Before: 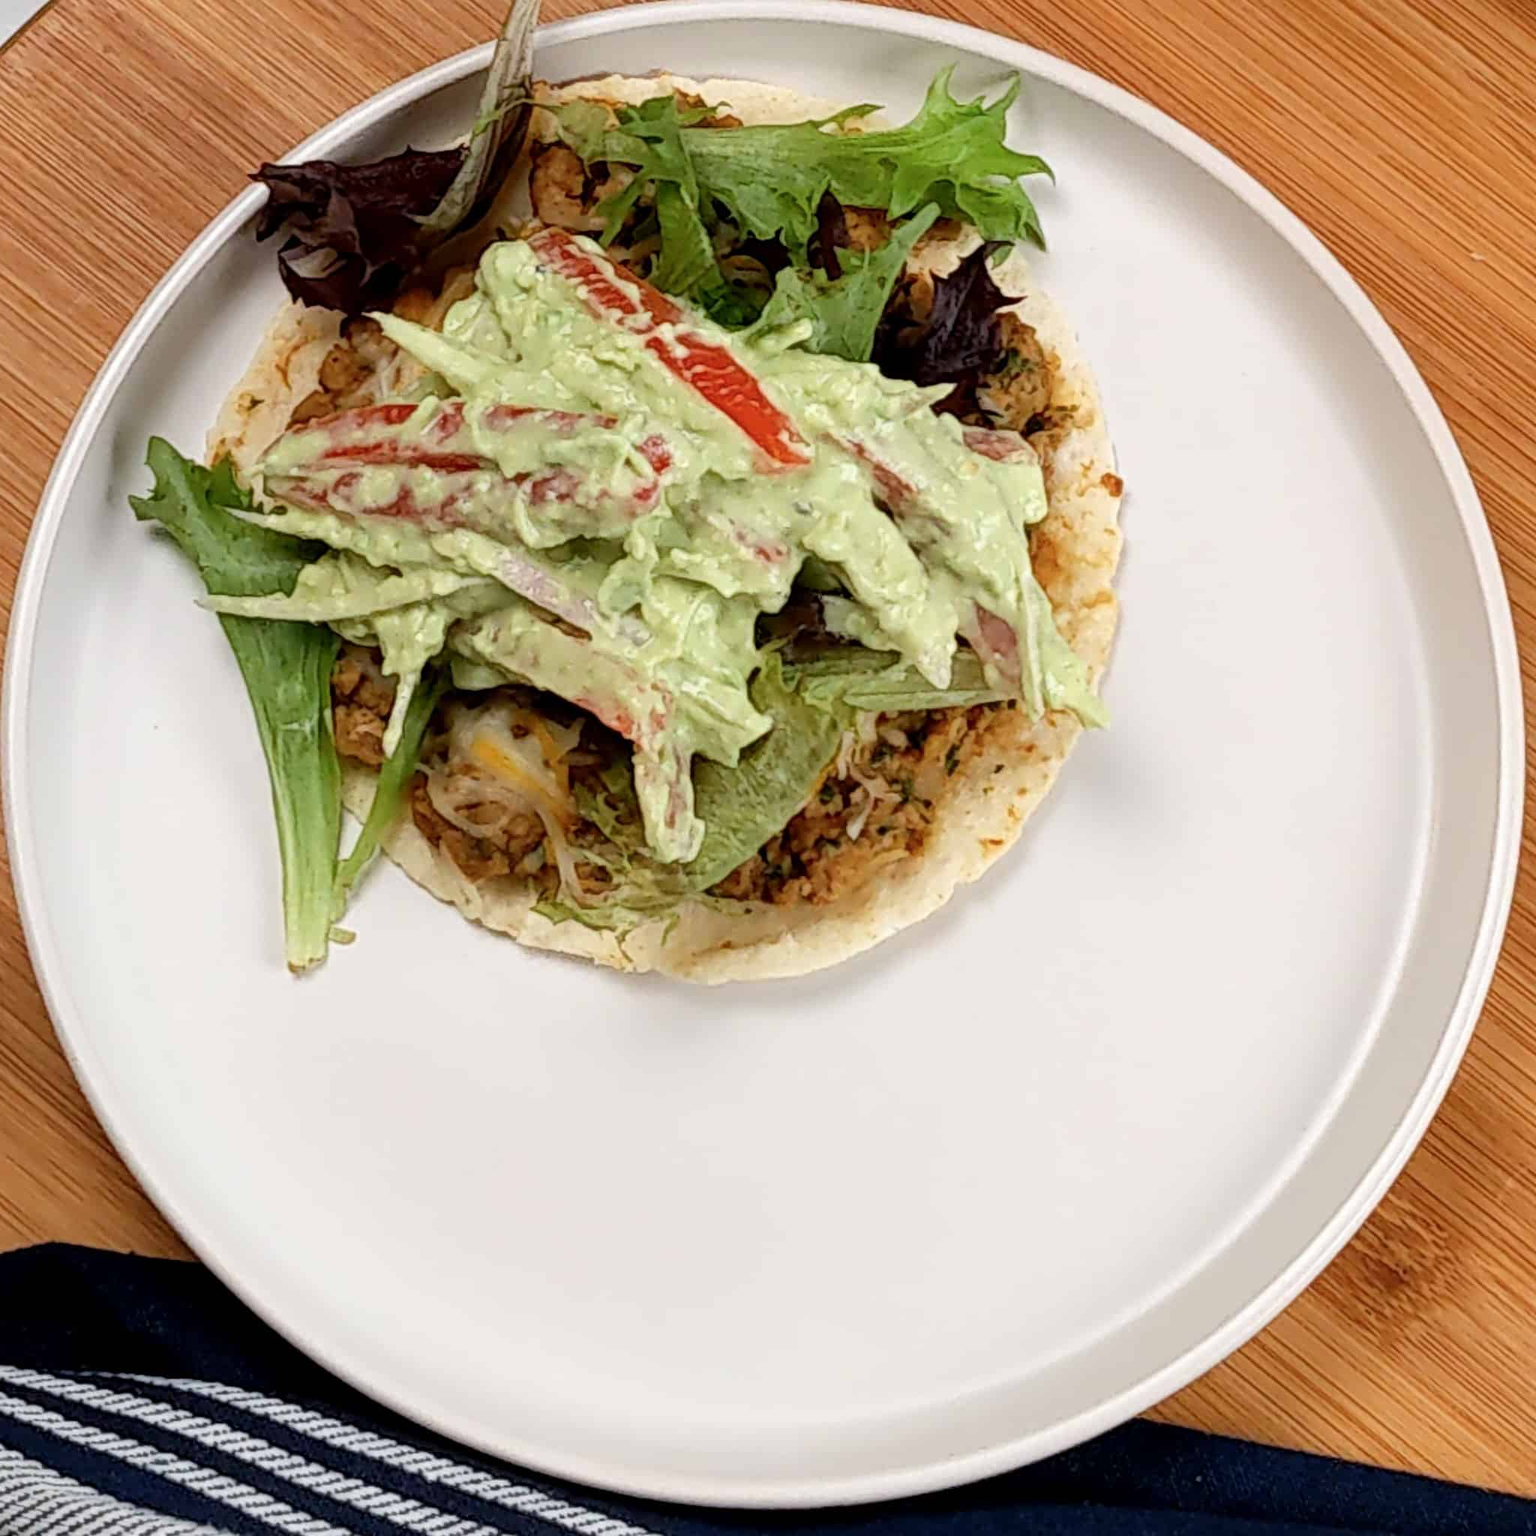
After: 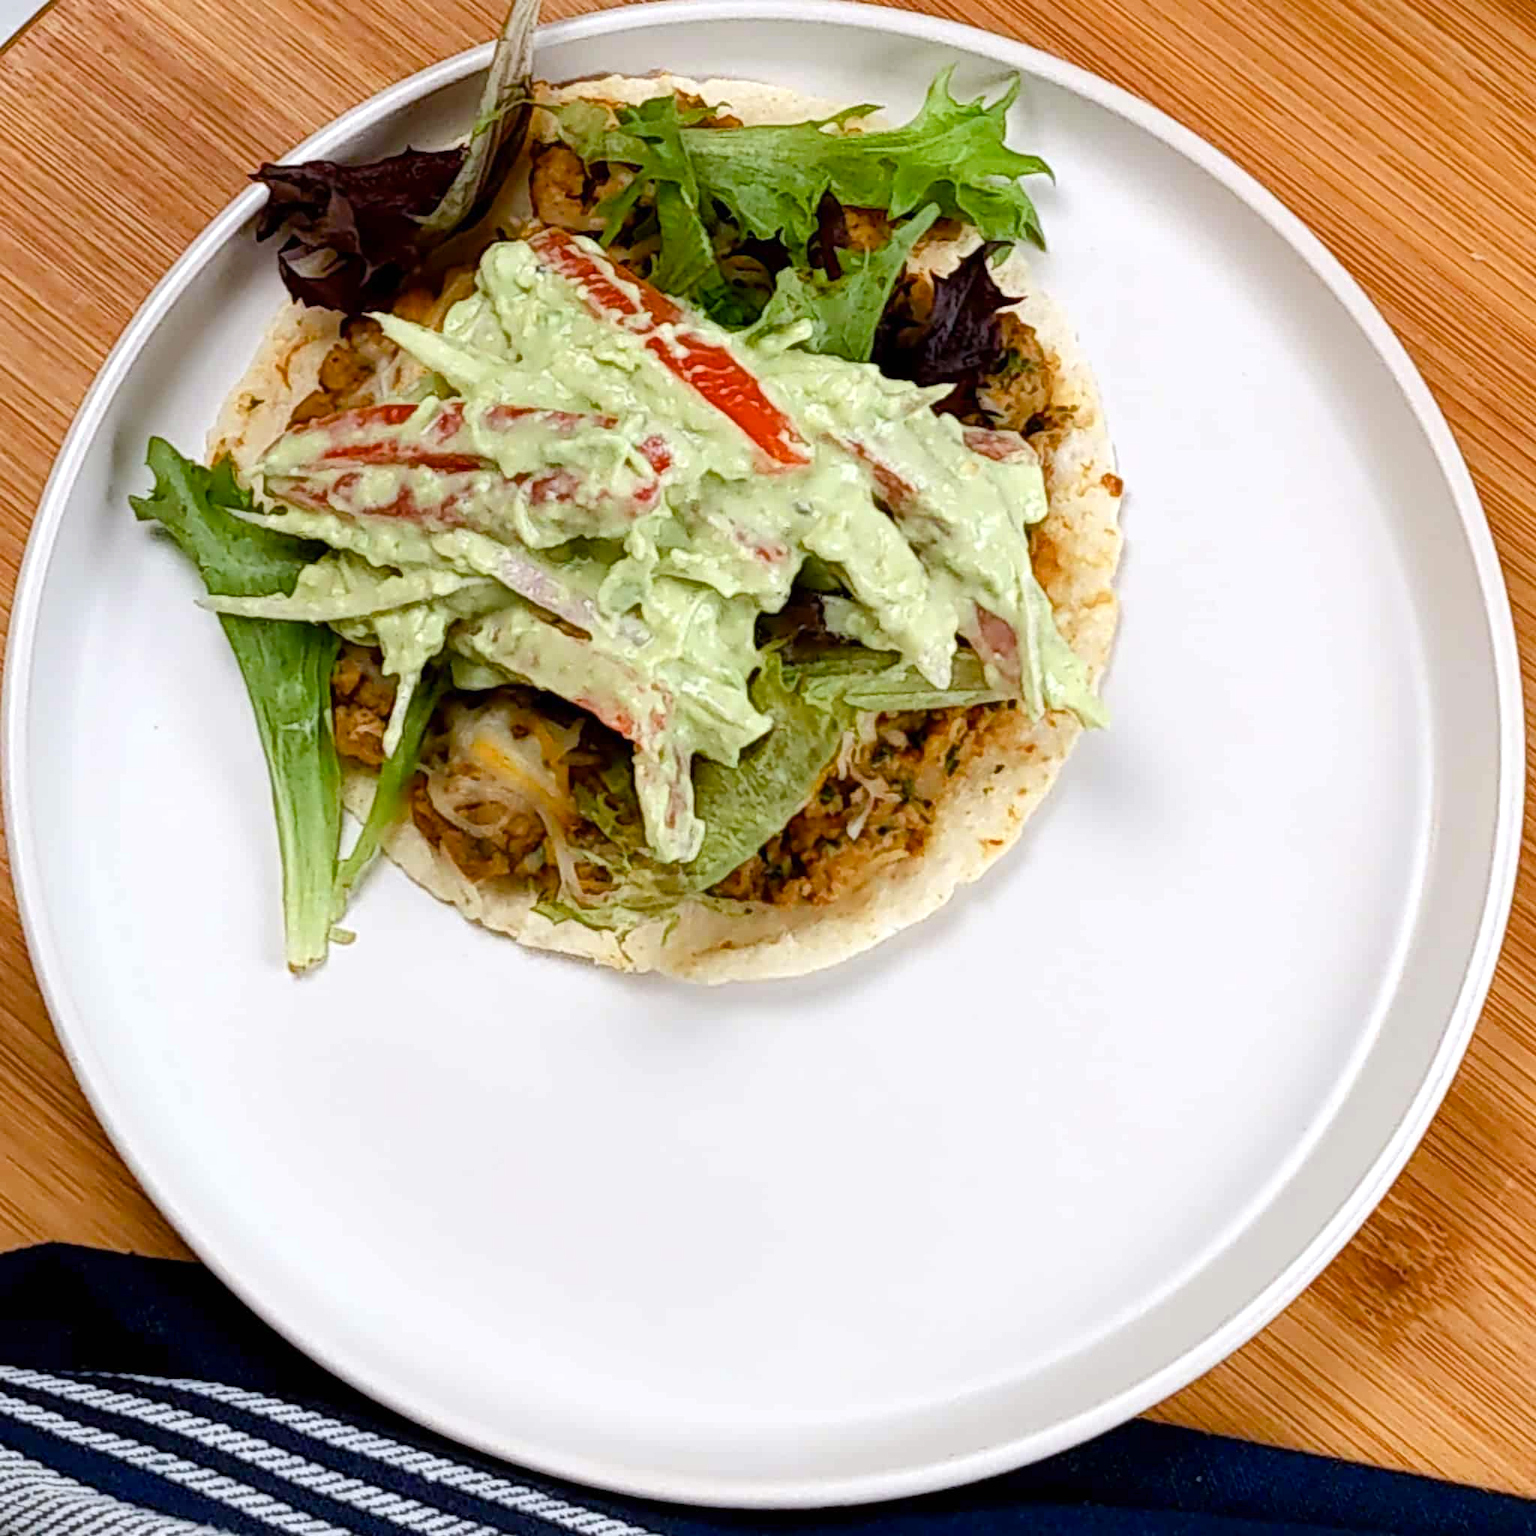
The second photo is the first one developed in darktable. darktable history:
white balance: red 0.98, blue 1.034
color balance rgb: linear chroma grading › shadows 32%, linear chroma grading › global chroma -2%, linear chroma grading › mid-tones 4%, perceptual saturation grading › global saturation -2%, perceptual saturation grading › highlights -8%, perceptual saturation grading › mid-tones 8%, perceptual saturation grading › shadows 4%, perceptual brilliance grading › highlights 8%, perceptual brilliance grading › mid-tones 4%, perceptual brilliance grading › shadows 2%, global vibrance 16%, saturation formula JzAzBz (2021)
